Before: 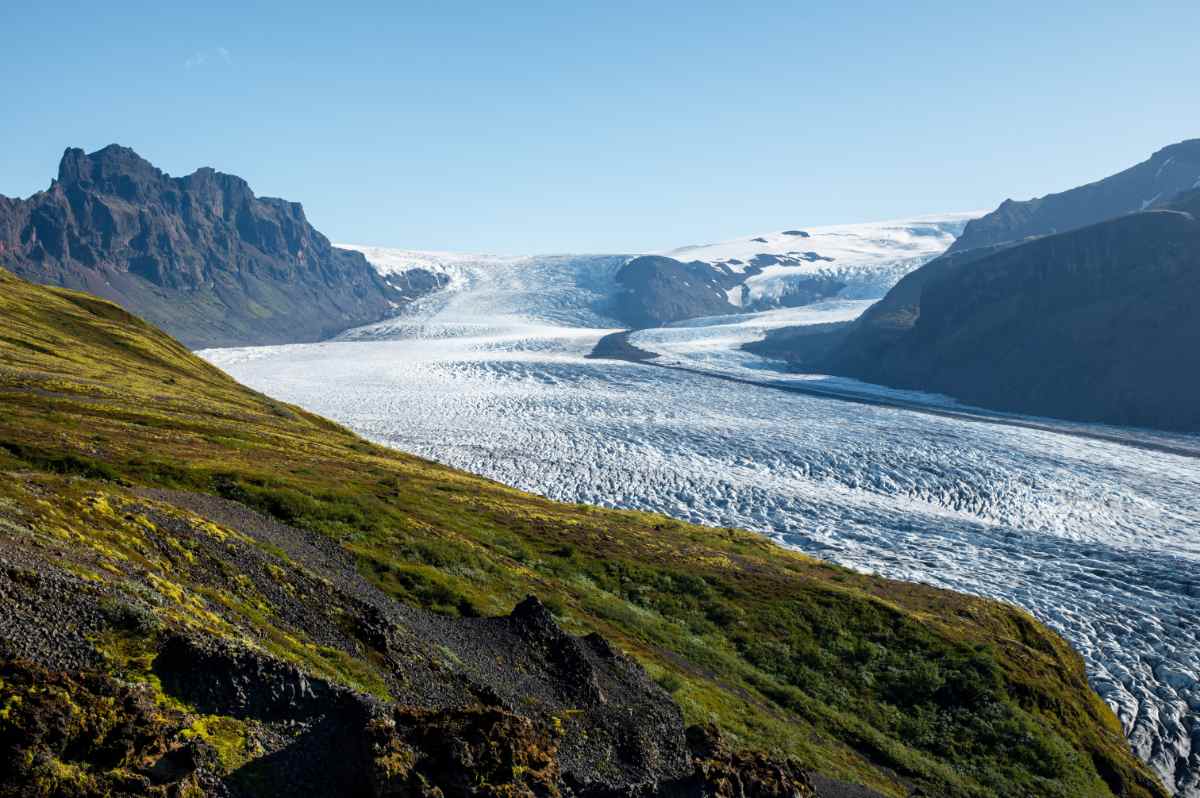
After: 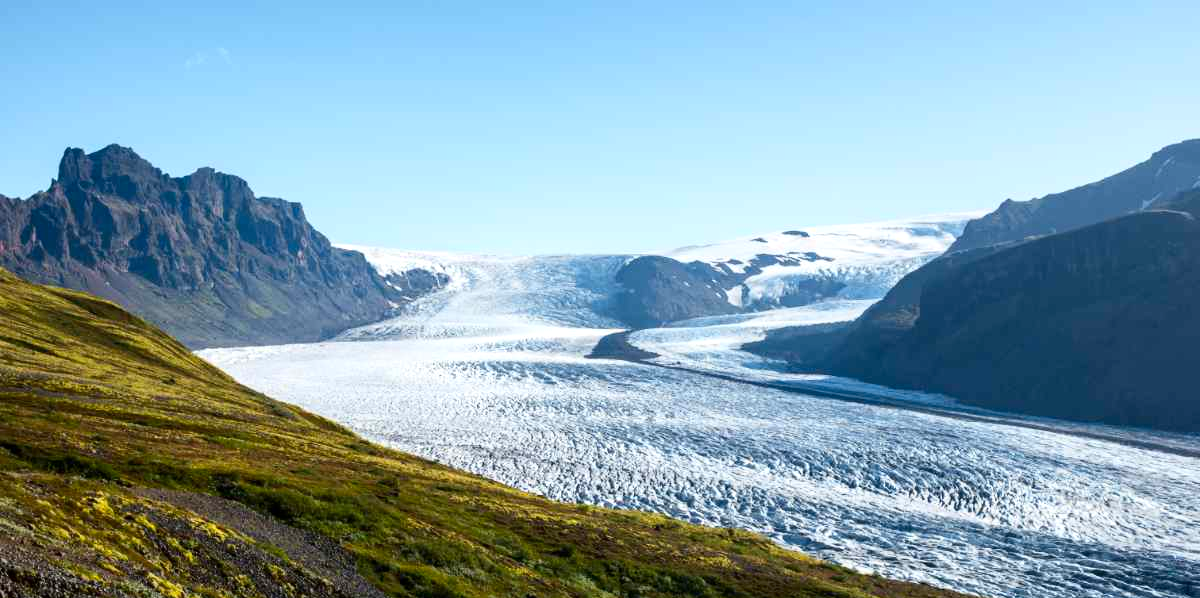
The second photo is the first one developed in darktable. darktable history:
crop: bottom 24.97%
exposure: exposure 0.21 EV, compensate highlight preservation false
contrast brightness saturation: contrast 0.147, brightness -0.008, saturation 0.1
